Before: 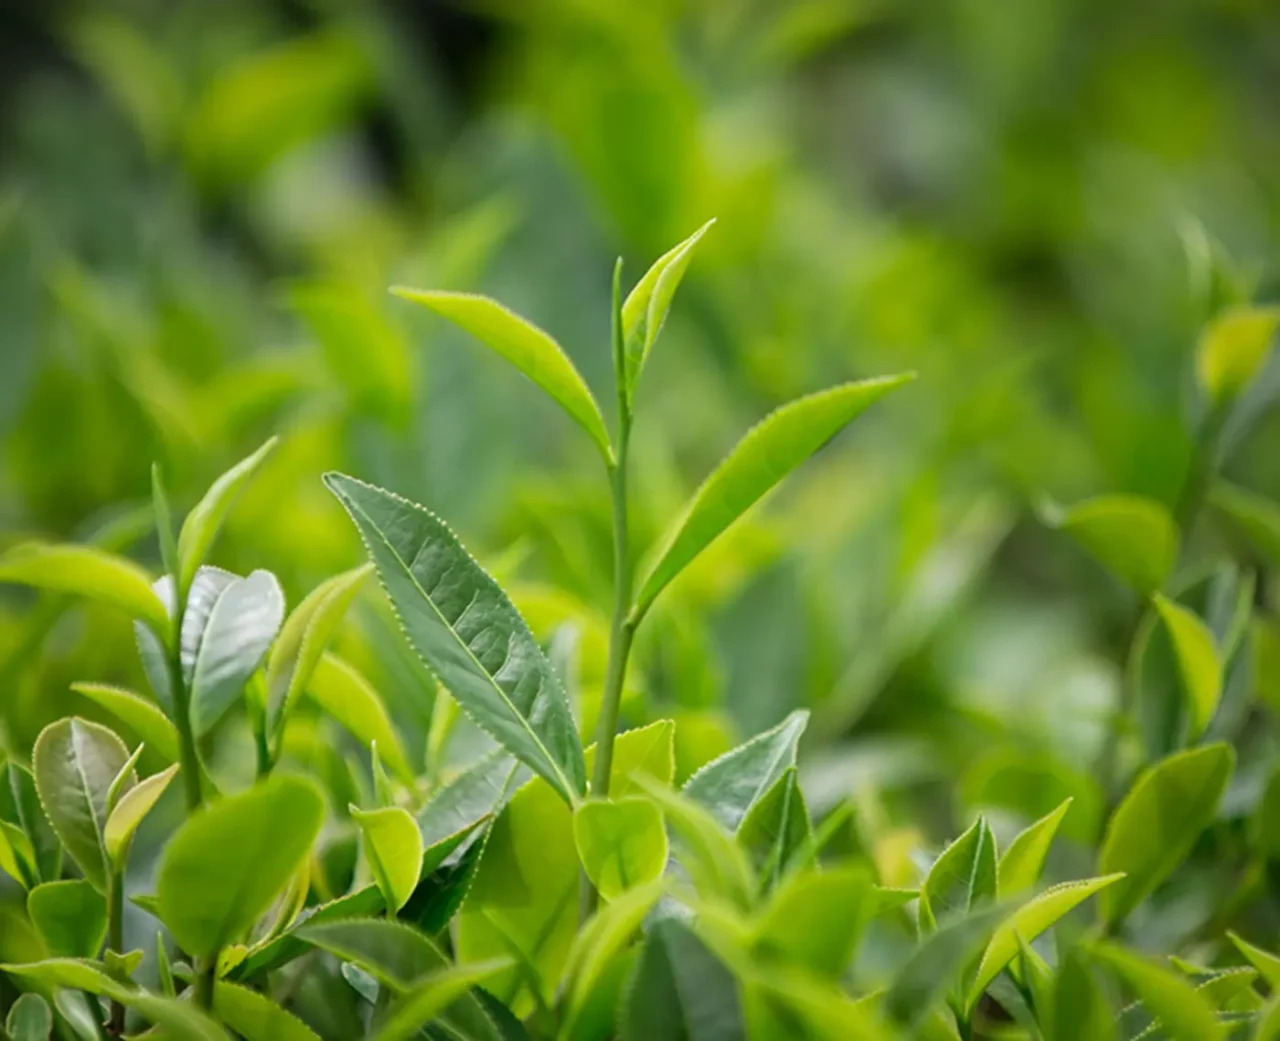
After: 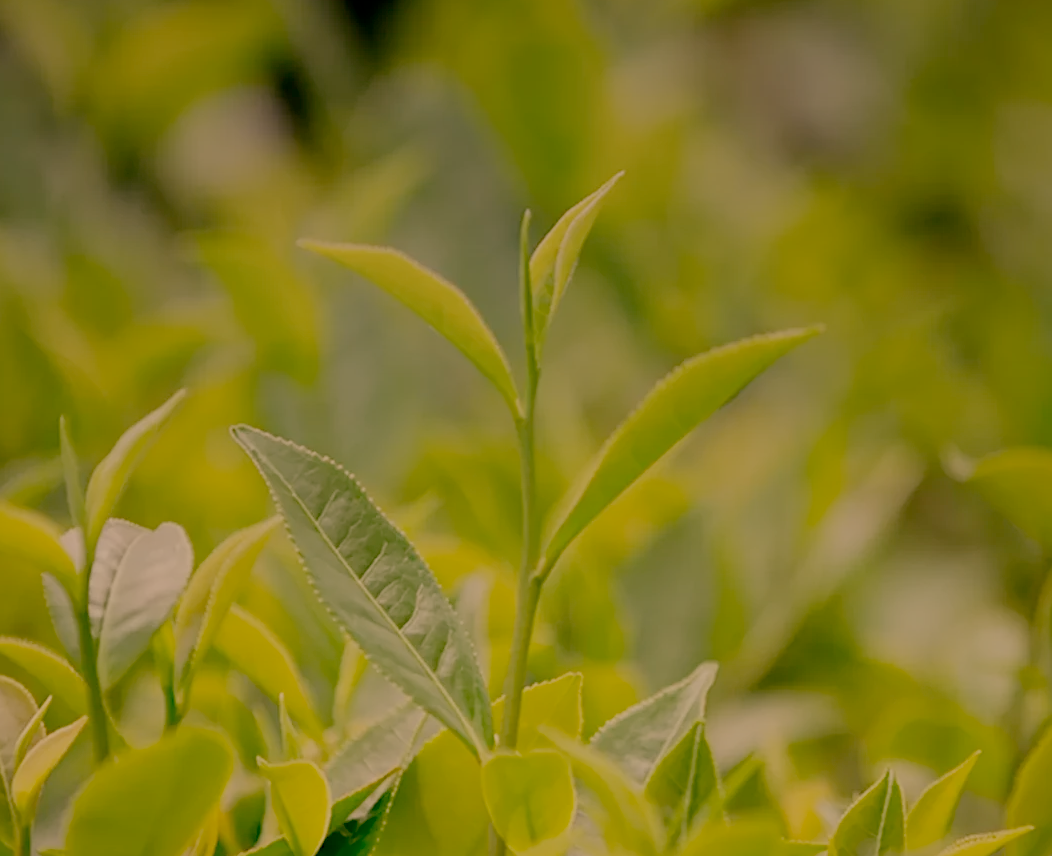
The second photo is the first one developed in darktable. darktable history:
tone equalizer: on, module defaults
crop and rotate: left 7.196%, top 4.574%, right 10.605%, bottom 13.178%
local contrast: mode bilateral grid, contrast 10, coarseness 25, detail 110%, midtone range 0.2
color balance: output saturation 110%
sharpen: amount 0.2
white balance: red 1.467, blue 0.684
graduated density: hue 238.83°, saturation 50%
filmic rgb: white relative exposure 8 EV, threshold 3 EV, structure ↔ texture 100%, target black luminance 0%, hardness 2.44, latitude 76.53%, contrast 0.562, shadows ↔ highlights balance 0%, preserve chrominance no, color science v4 (2020), iterations of high-quality reconstruction 10, type of noise poissonian, enable highlight reconstruction true
